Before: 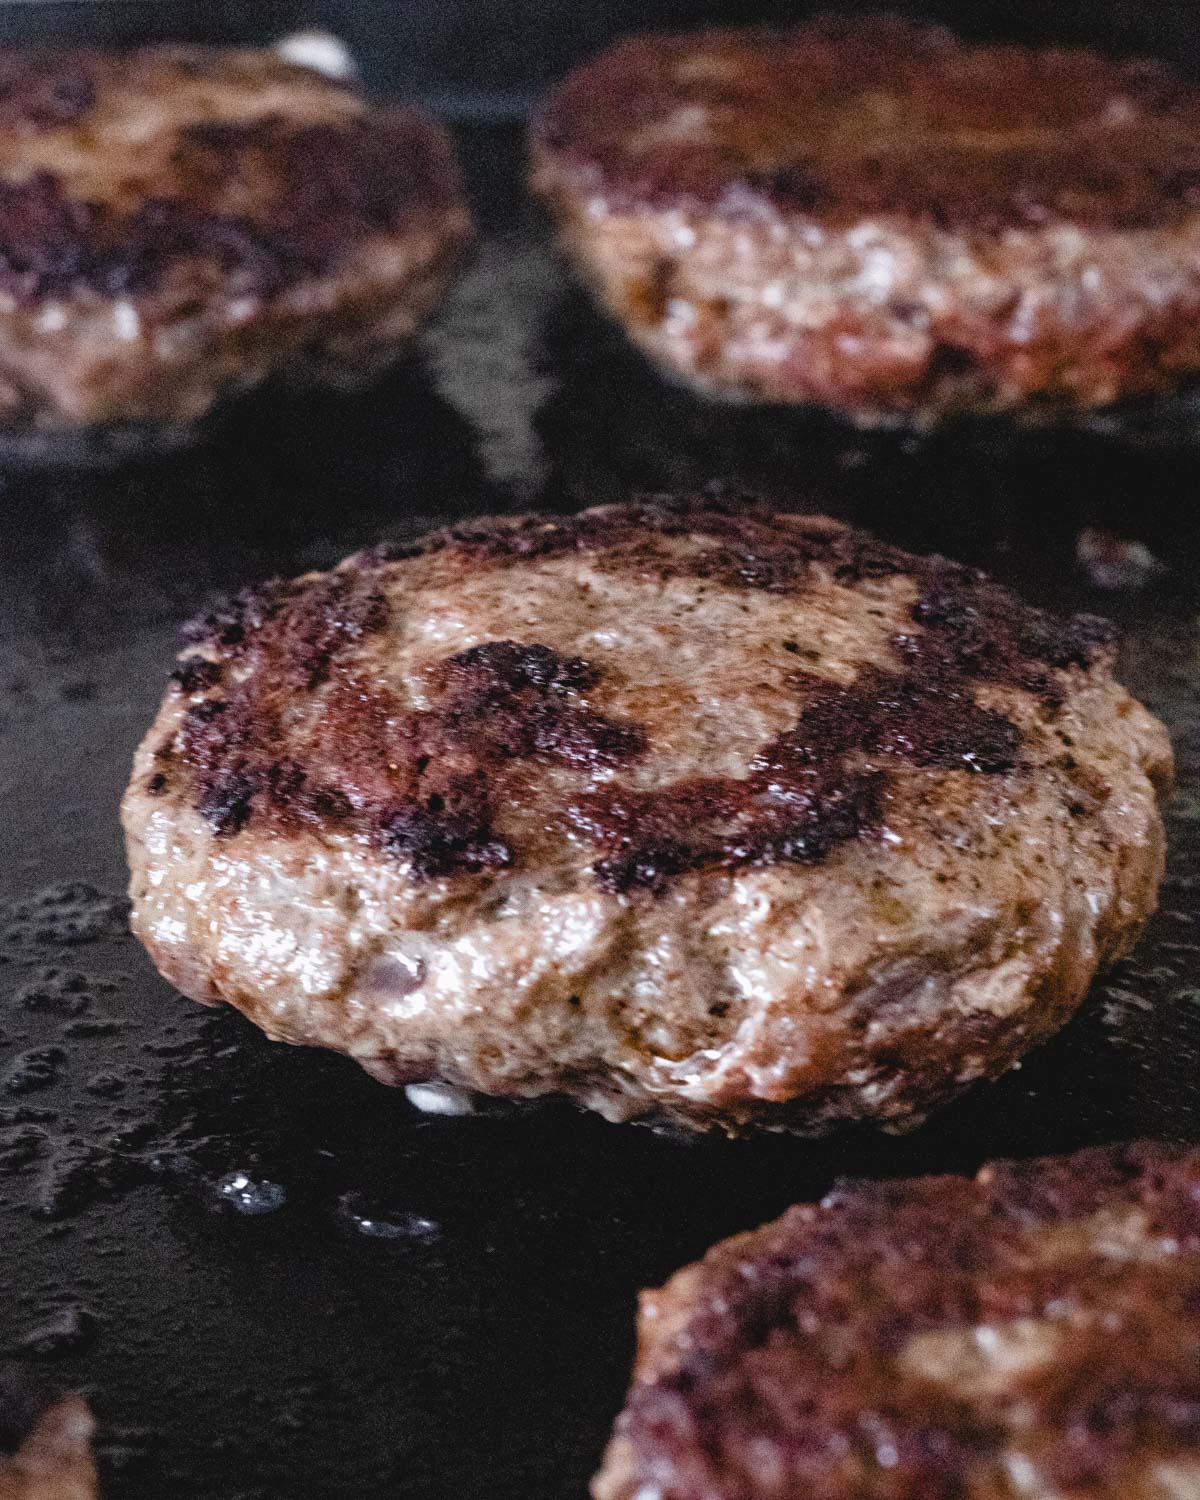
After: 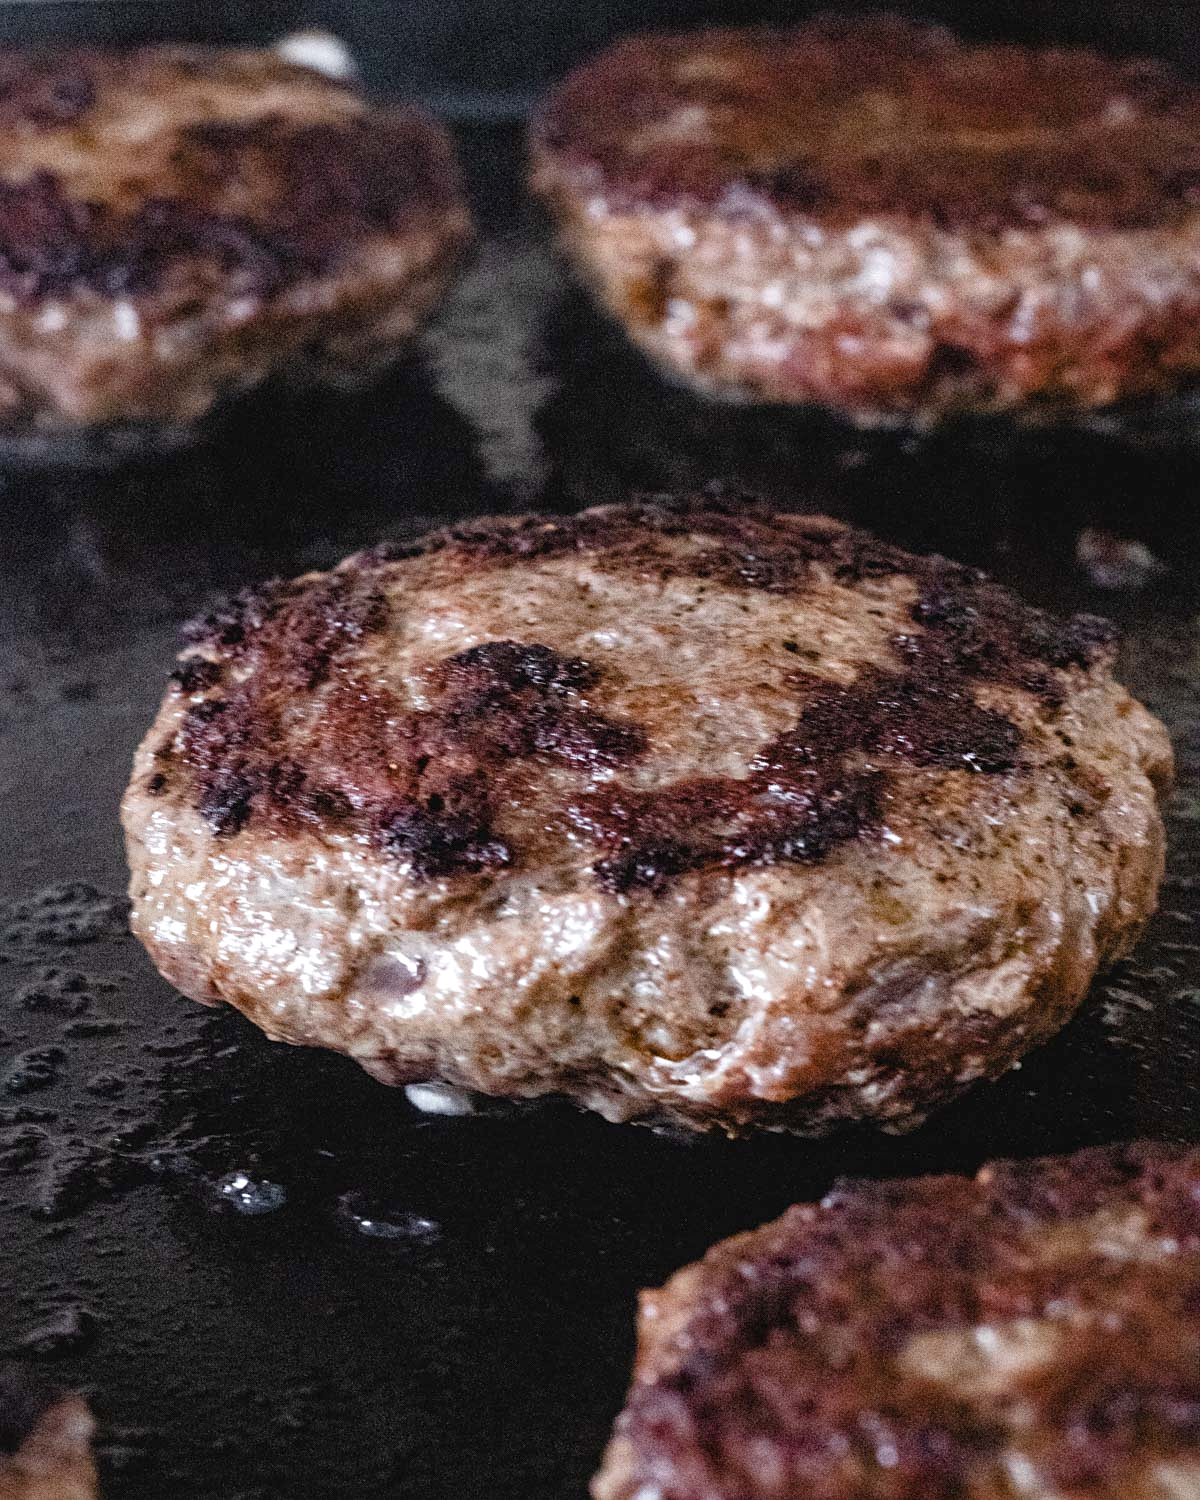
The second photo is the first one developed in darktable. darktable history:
sharpen: amount 0.2
local contrast: highlights 100%, shadows 100%, detail 120%, midtone range 0.2
